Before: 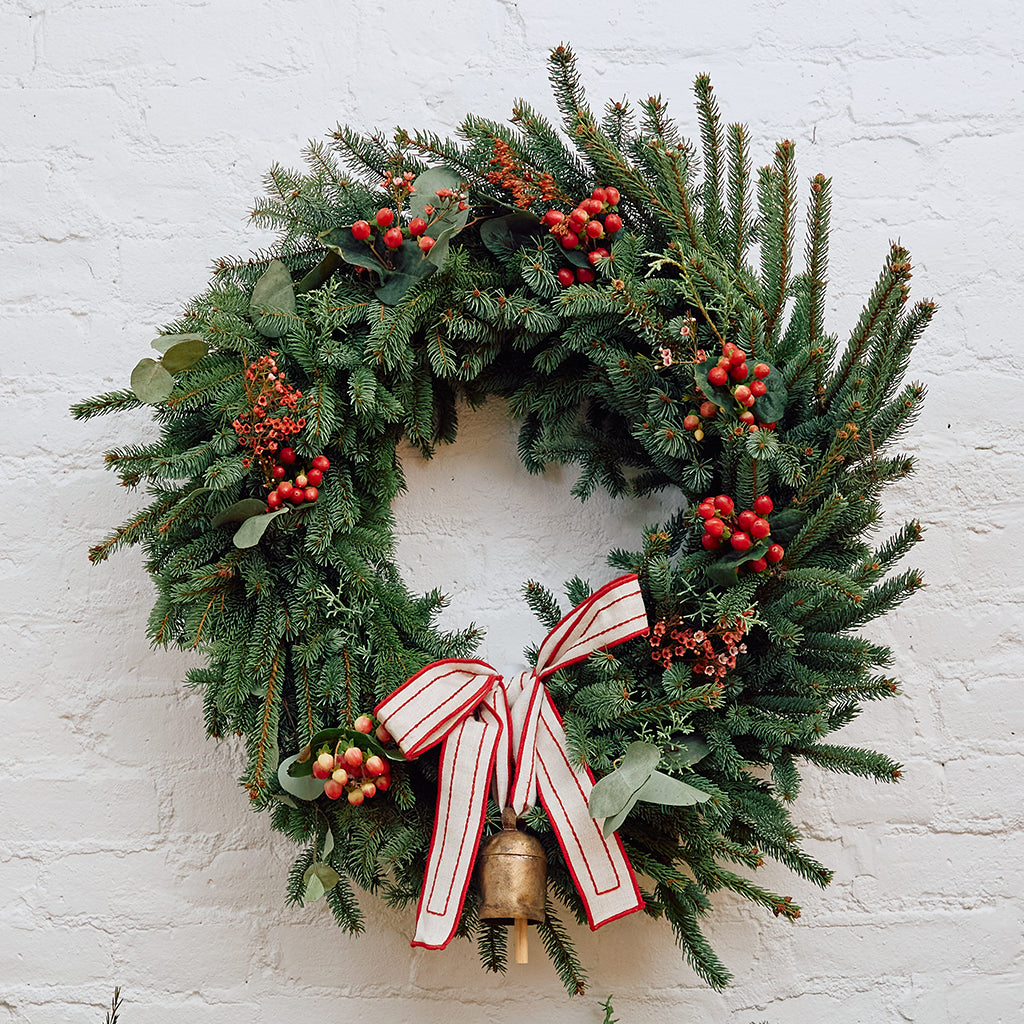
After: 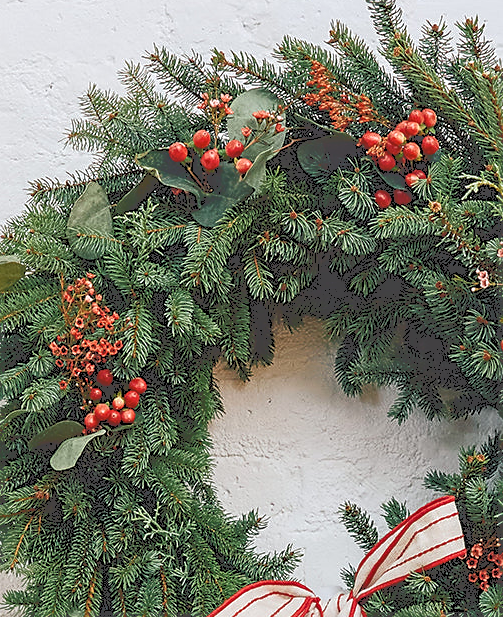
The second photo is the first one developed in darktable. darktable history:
crop: left 17.902%, top 7.712%, right 32.914%, bottom 31.937%
tone curve: curves: ch0 [(0, 0) (0.003, 0.273) (0.011, 0.276) (0.025, 0.276) (0.044, 0.28) (0.069, 0.283) (0.1, 0.288) (0.136, 0.293) (0.177, 0.302) (0.224, 0.321) (0.277, 0.349) (0.335, 0.393) (0.399, 0.448) (0.468, 0.51) (0.543, 0.589) (0.623, 0.677) (0.709, 0.761) (0.801, 0.839) (0.898, 0.909) (1, 1)], color space Lab, independent channels, preserve colors none
sharpen: radius 1.834, amount 0.41, threshold 1.182
local contrast: detail 130%
